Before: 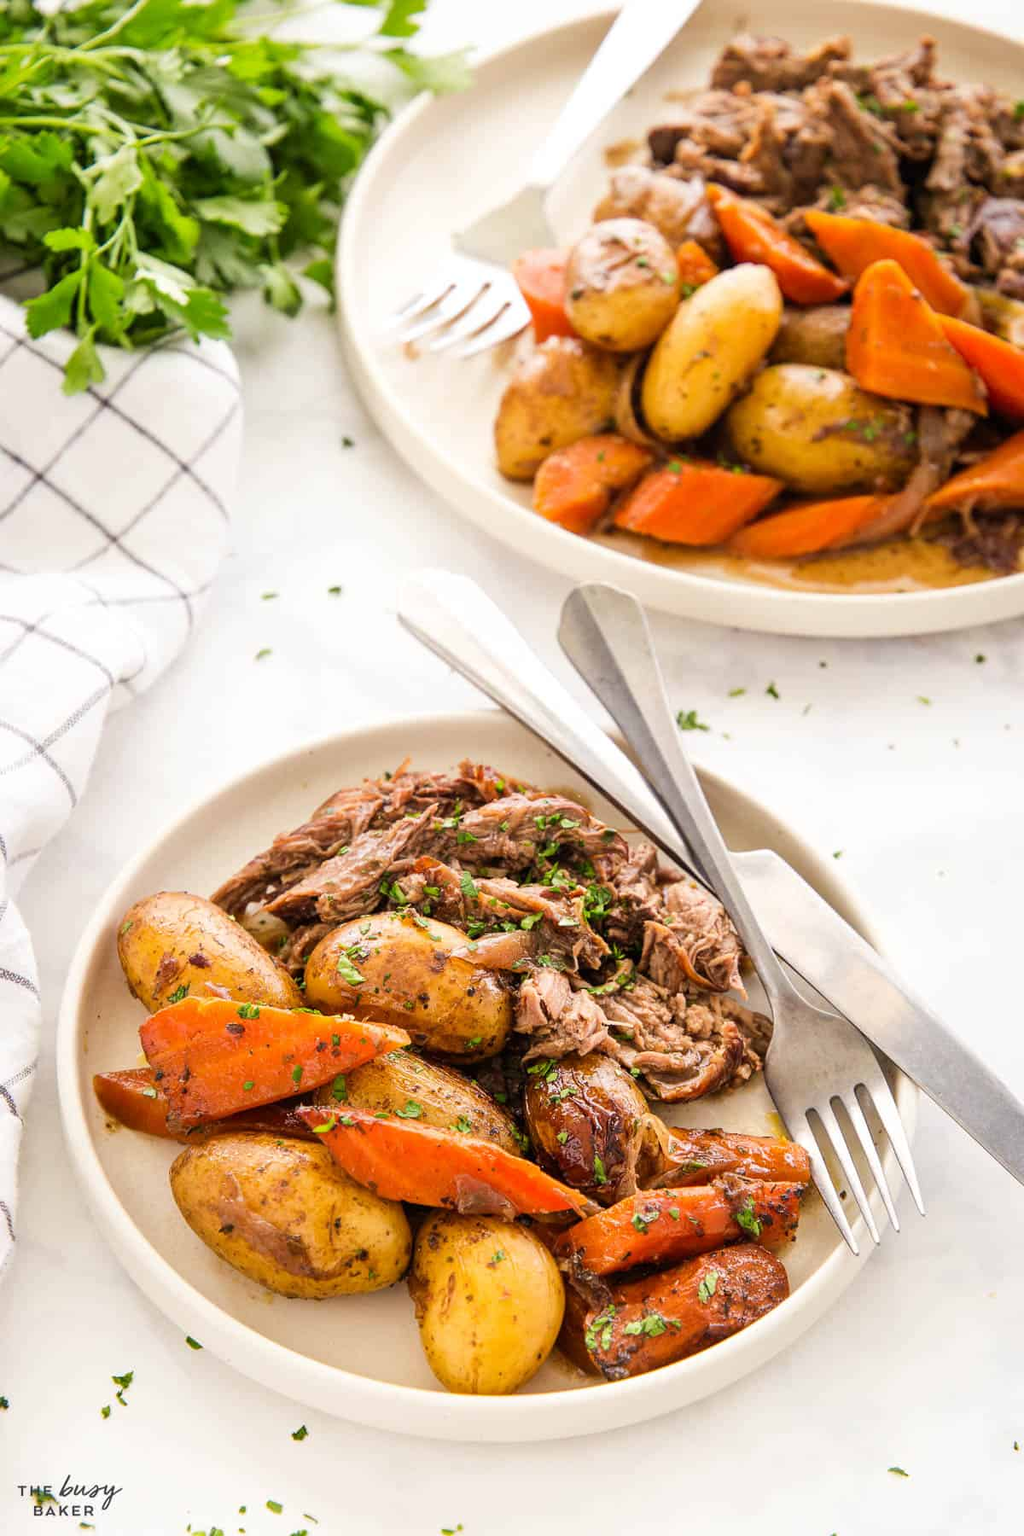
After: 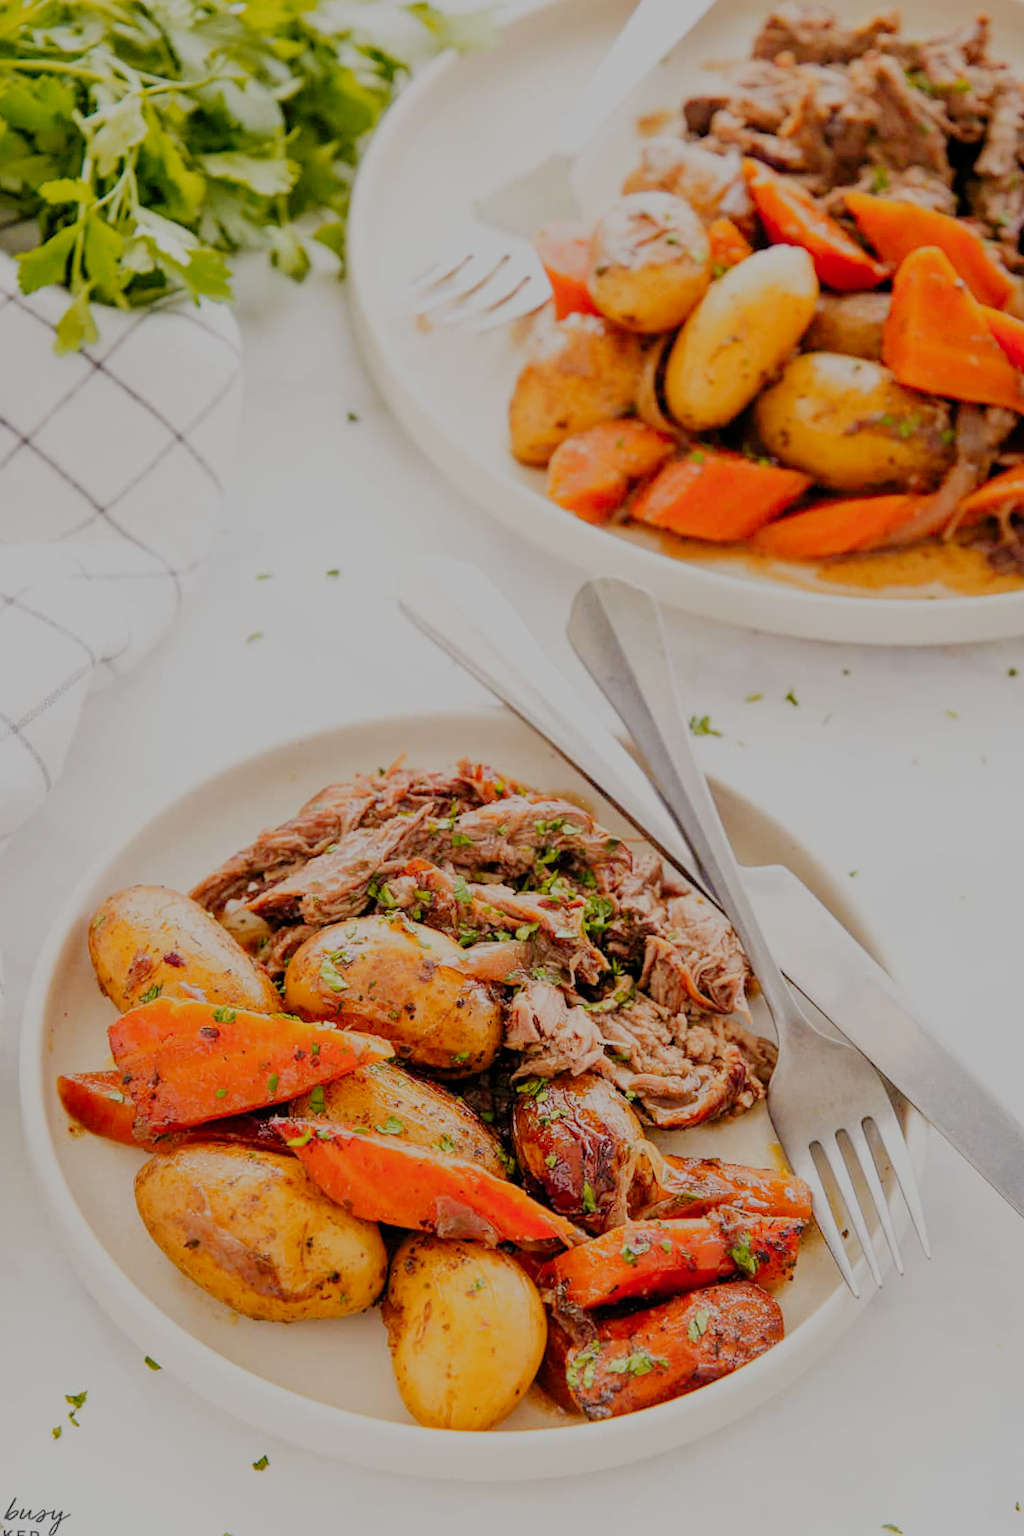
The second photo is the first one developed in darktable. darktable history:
color zones: curves: ch1 [(0.239, 0.552) (0.75, 0.5)]; ch2 [(0.25, 0.462) (0.749, 0.457)]
crop and rotate: angle -2.25°
filmic rgb: black relative exposure -7.99 EV, white relative exposure 8.01 EV, hardness 2.5, latitude 9.33%, contrast 0.73, highlights saturation mix 8.89%, shadows ↔ highlights balance 1.63%, preserve chrominance no, color science v4 (2020), type of noise poissonian
